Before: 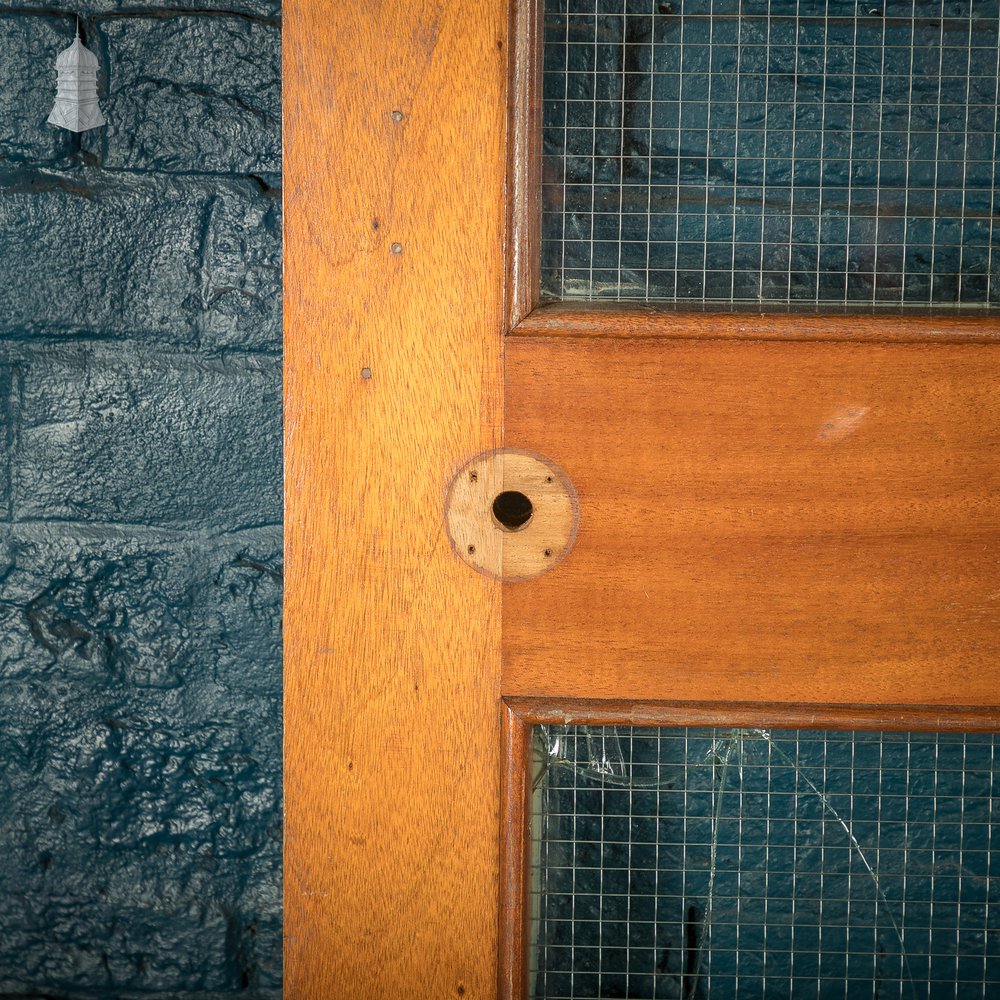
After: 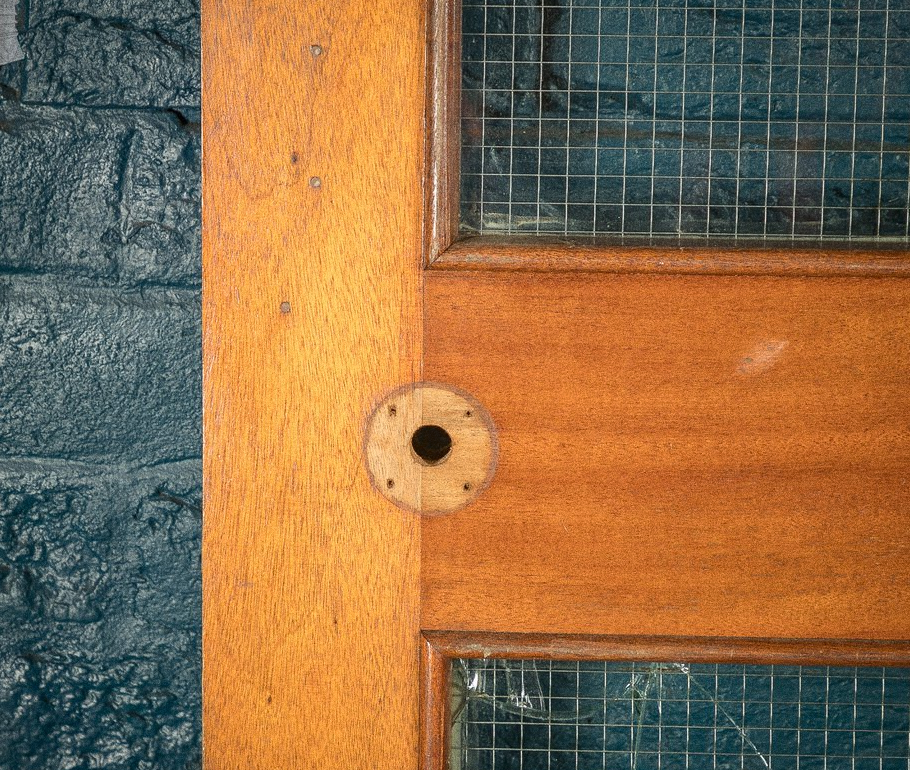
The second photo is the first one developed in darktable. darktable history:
grain: coarseness 0.09 ISO, strength 40%
crop: left 8.155%, top 6.611%, bottom 15.385%
